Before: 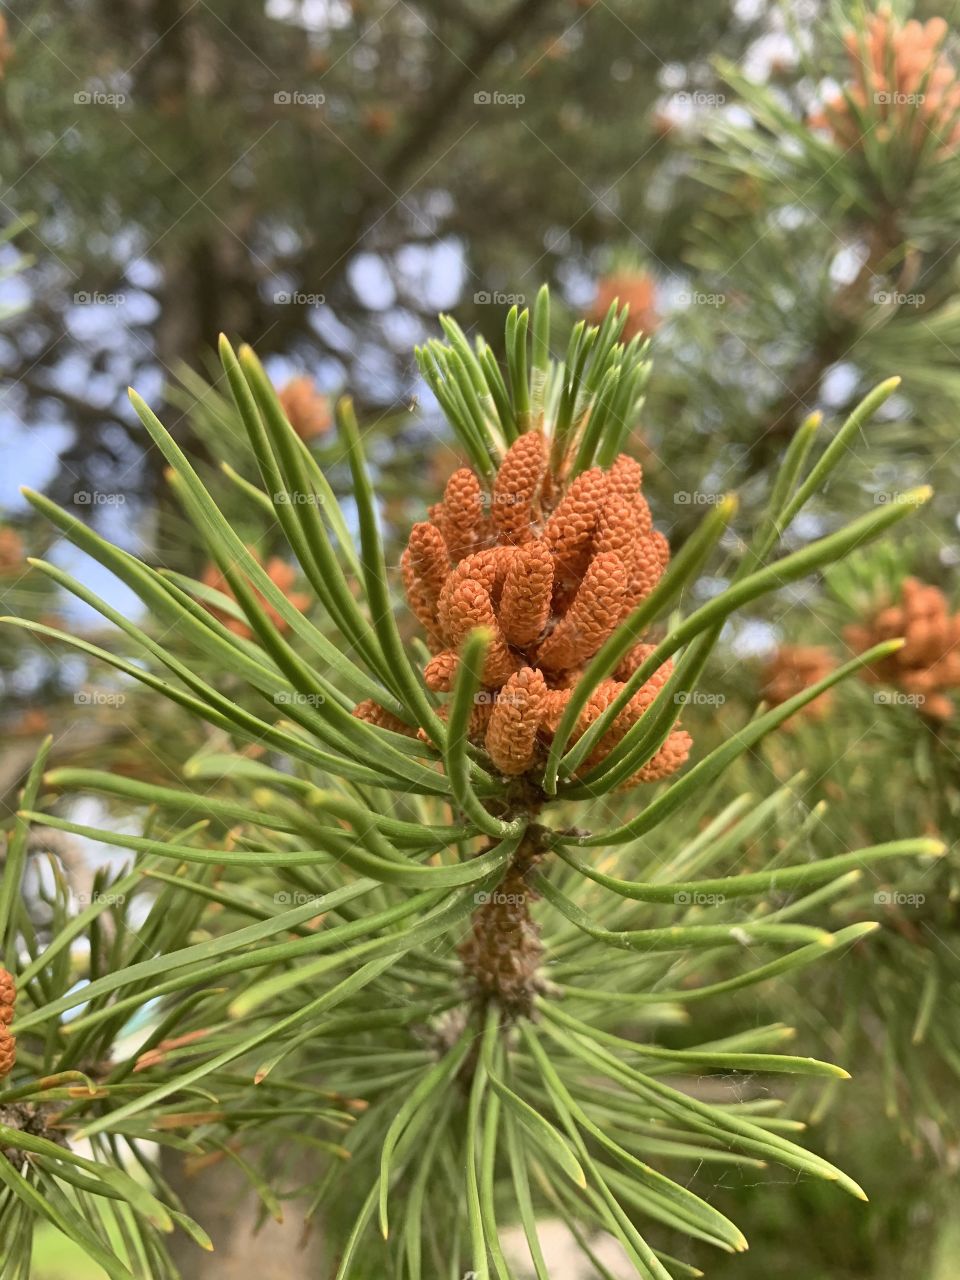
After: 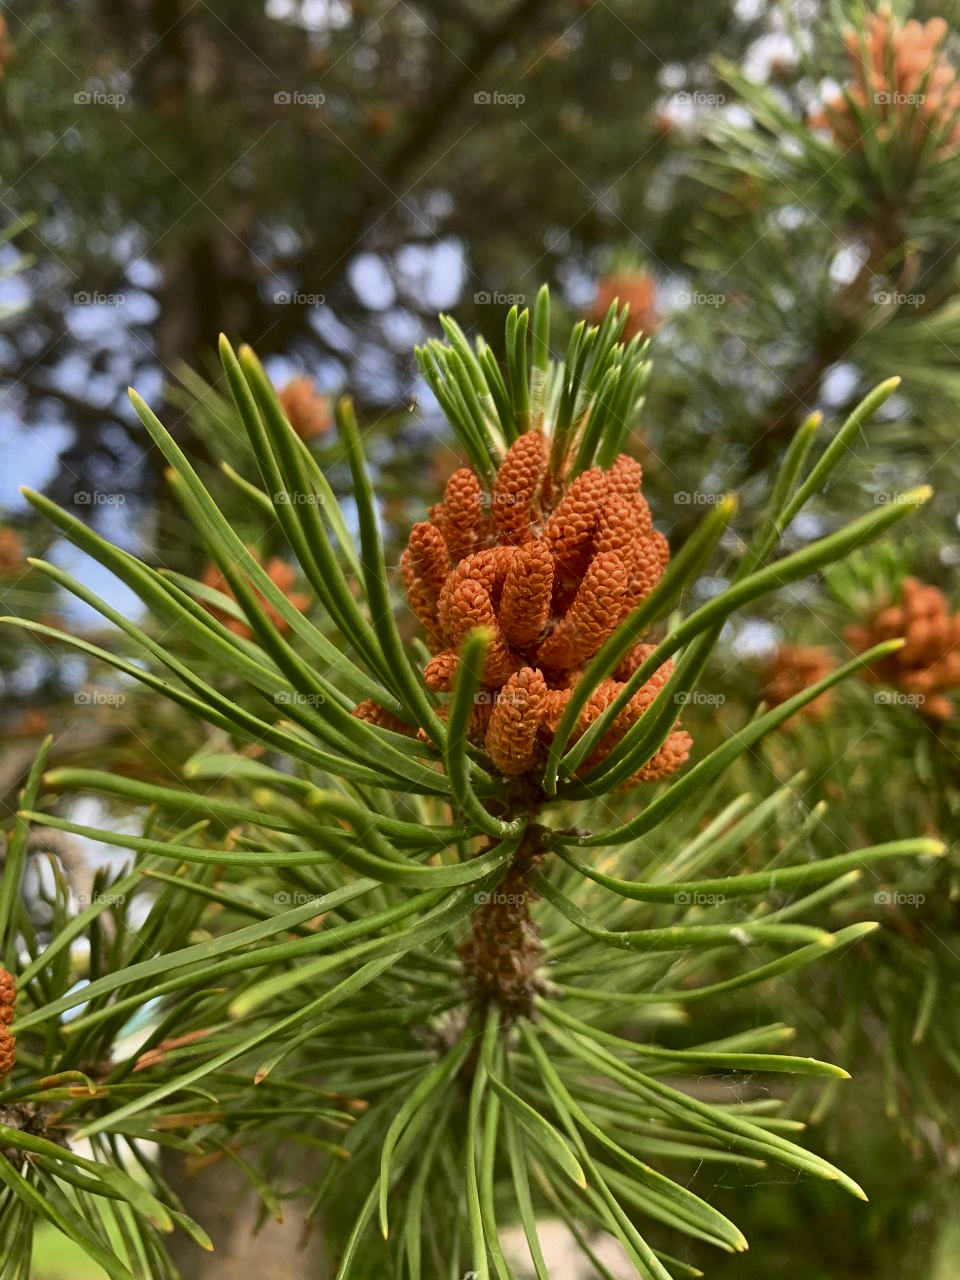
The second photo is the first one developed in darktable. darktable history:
contrast brightness saturation: brightness -0.196, saturation 0.083
